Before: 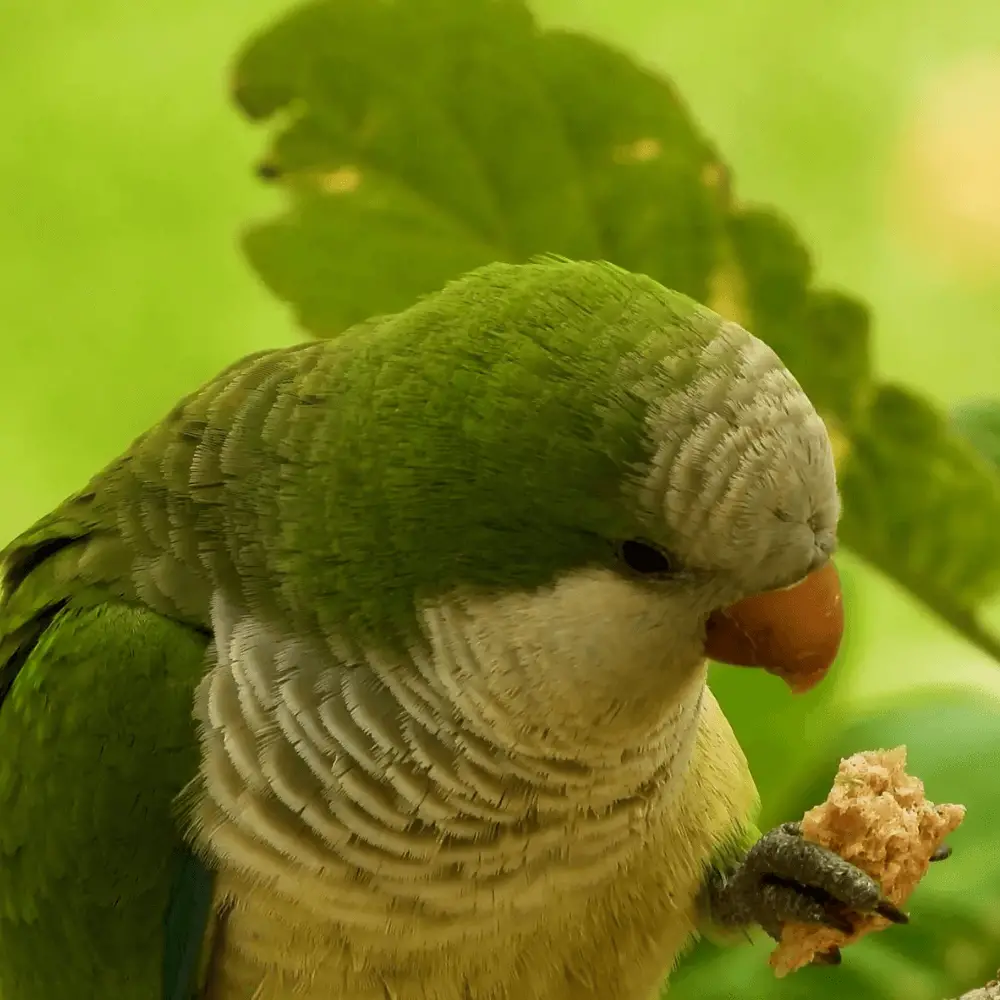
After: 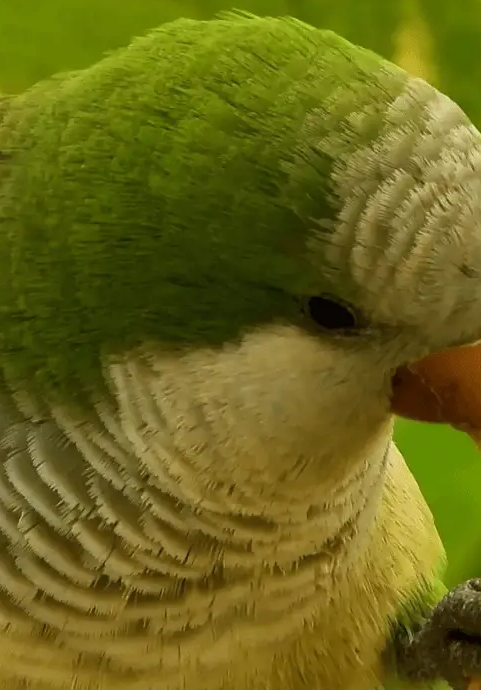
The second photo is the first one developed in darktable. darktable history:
crop: left 31.403%, top 24.427%, right 20.475%, bottom 6.542%
